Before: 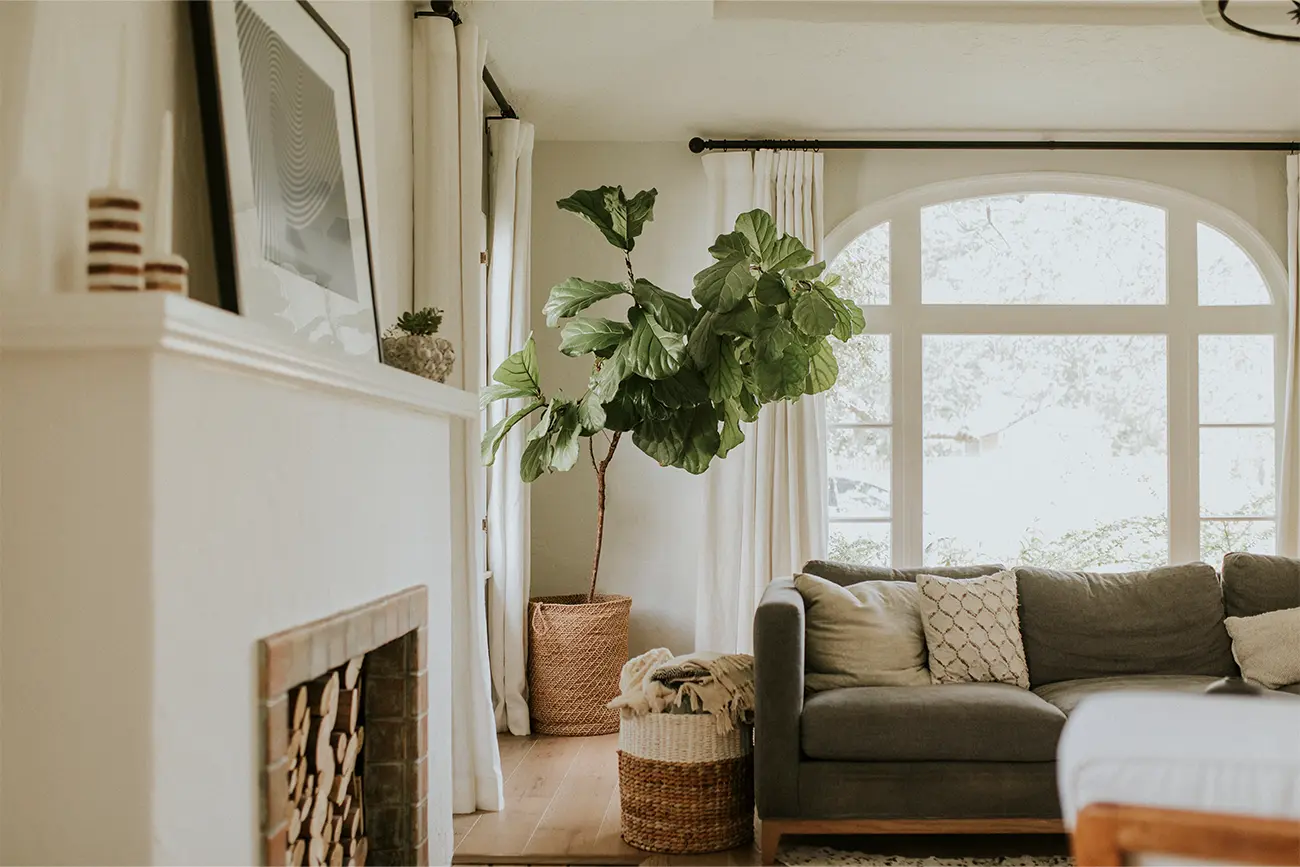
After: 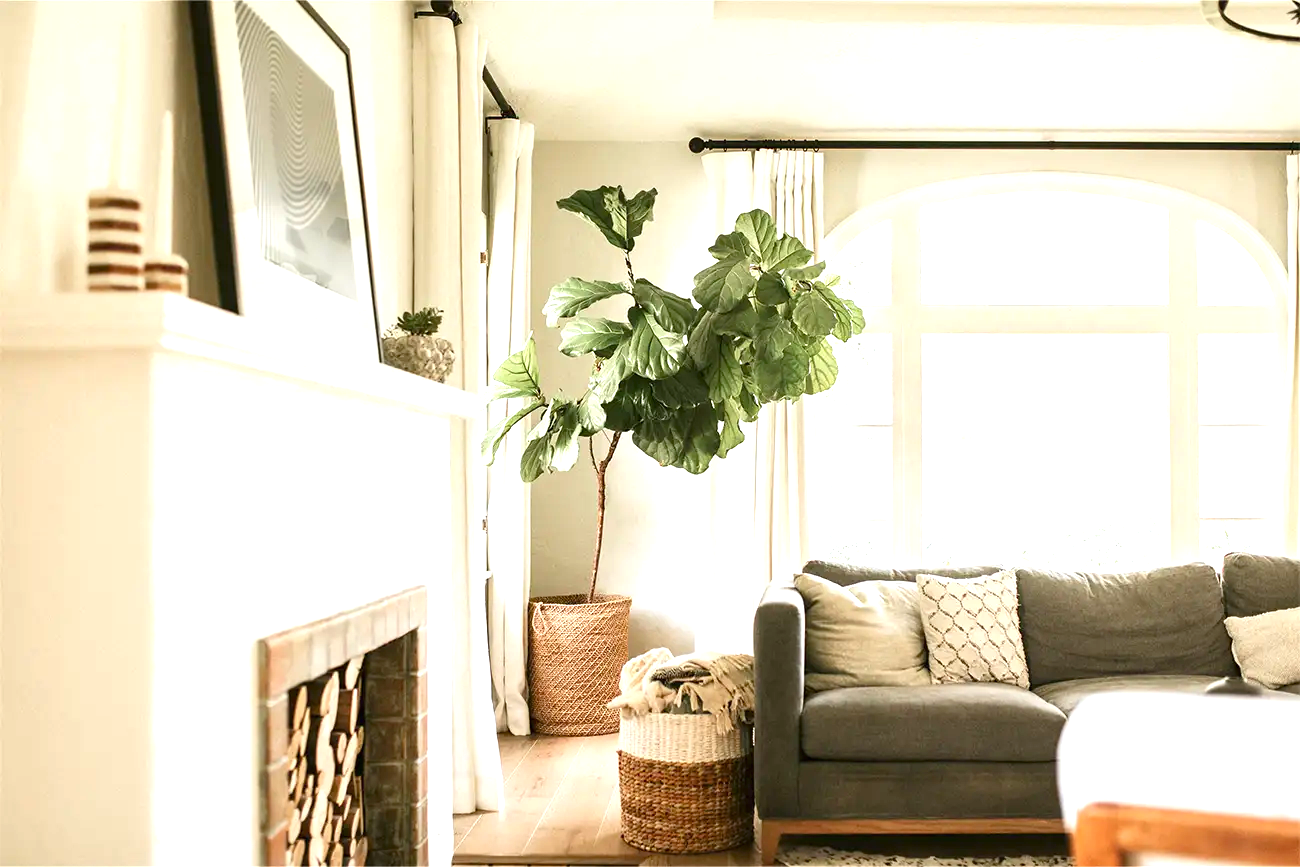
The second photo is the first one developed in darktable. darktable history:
exposure: black level correction 0, exposure 1.391 EV, compensate exposure bias true, compensate highlight preservation false
color balance rgb: power › hue 329.26°, shadows fall-off 101.421%, linear chroma grading › shadows -2.492%, linear chroma grading › highlights -14.735%, linear chroma grading › global chroma -9.421%, linear chroma grading › mid-tones -9.785%, perceptual saturation grading › global saturation 30.959%, mask middle-gray fulcrum 21.699%
